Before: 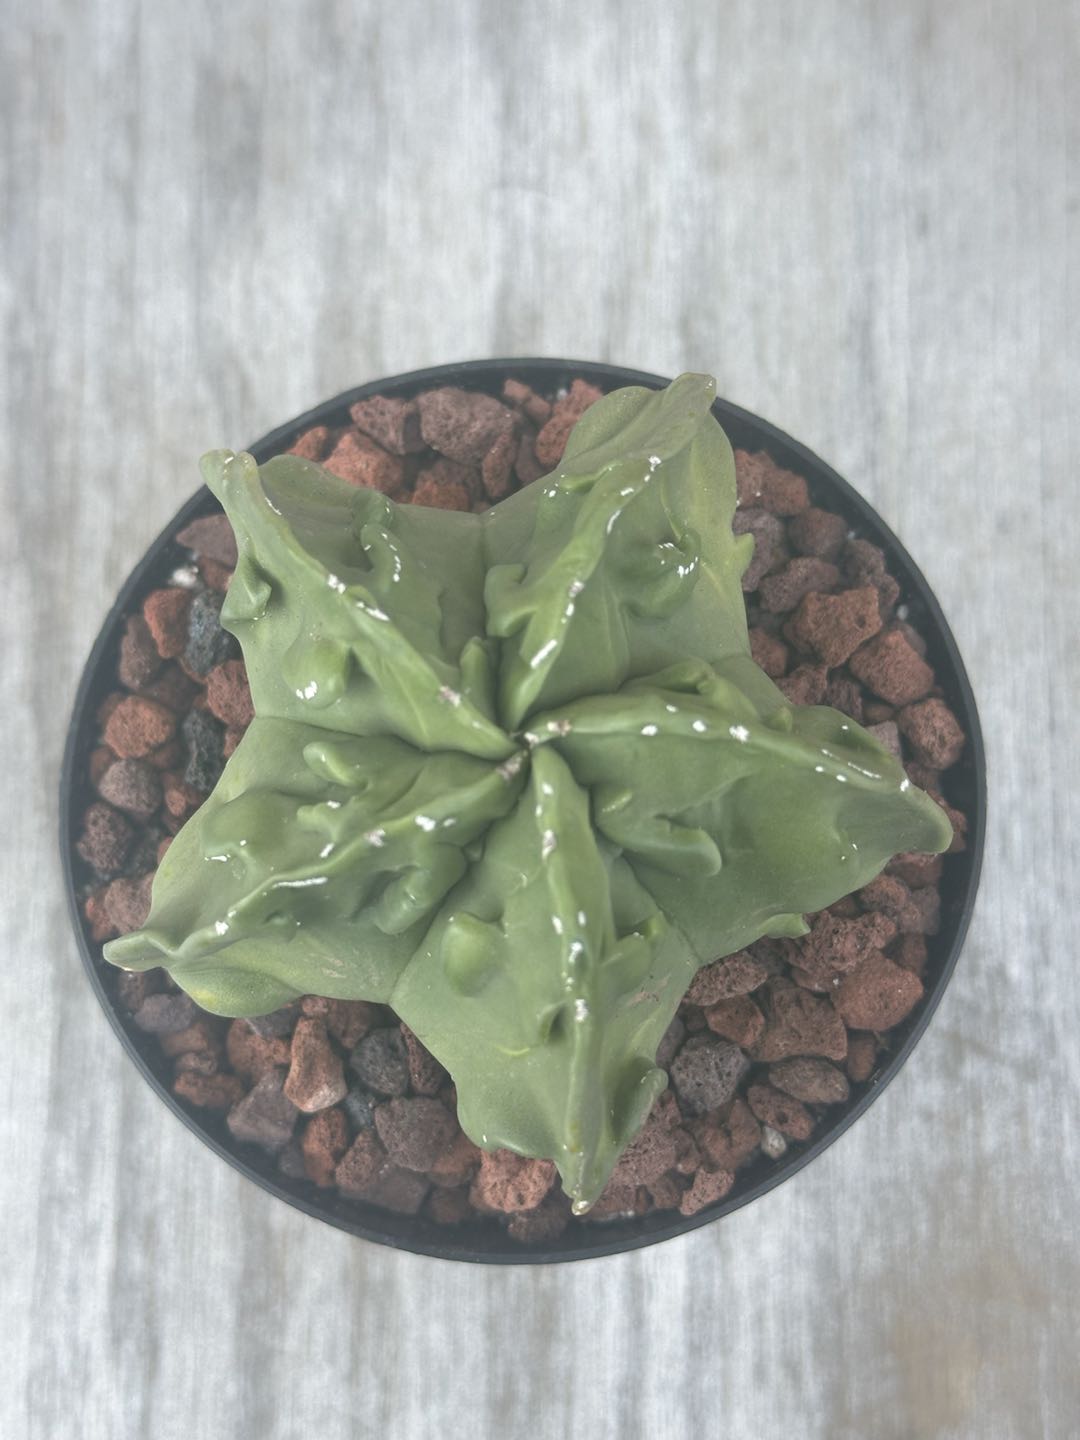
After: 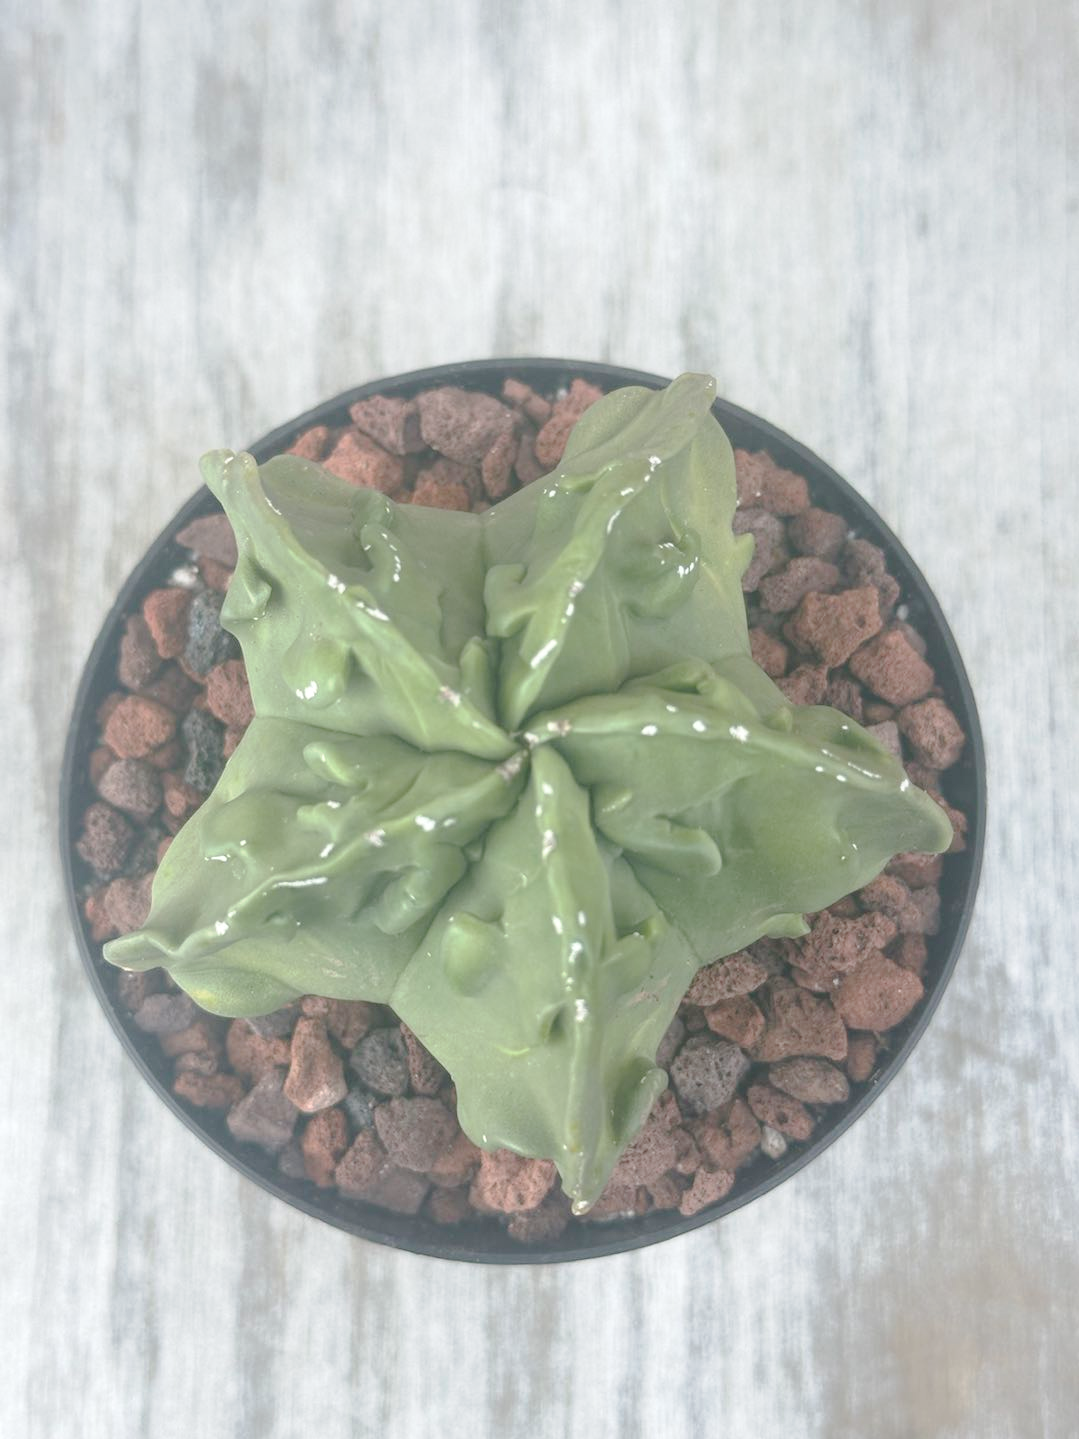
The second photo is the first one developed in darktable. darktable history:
contrast equalizer: octaves 7, y [[0.6 ×6], [0.55 ×6], [0 ×6], [0 ×6], [0 ×6]], mix -0.36
tone curve: curves: ch0 [(0, 0) (0.003, 0.004) (0.011, 0.015) (0.025, 0.033) (0.044, 0.058) (0.069, 0.091) (0.1, 0.131) (0.136, 0.178) (0.177, 0.232) (0.224, 0.294) (0.277, 0.362) (0.335, 0.434) (0.399, 0.512) (0.468, 0.582) (0.543, 0.646) (0.623, 0.713) (0.709, 0.783) (0.801, 0.876) (0.898, 0.938) (1, 1)], preserve colors none
local contrast: on, module defaults
